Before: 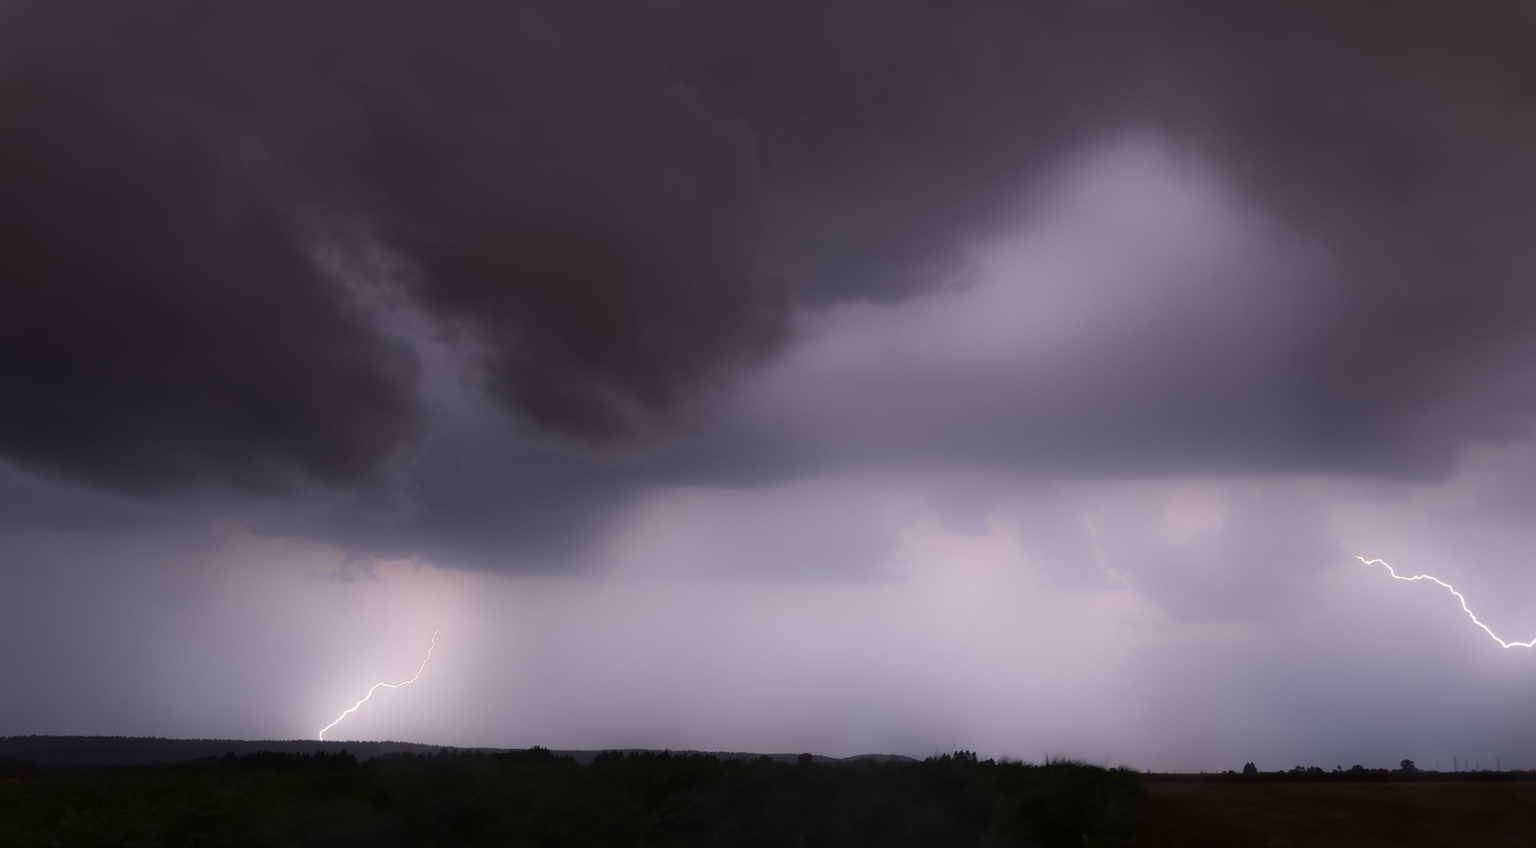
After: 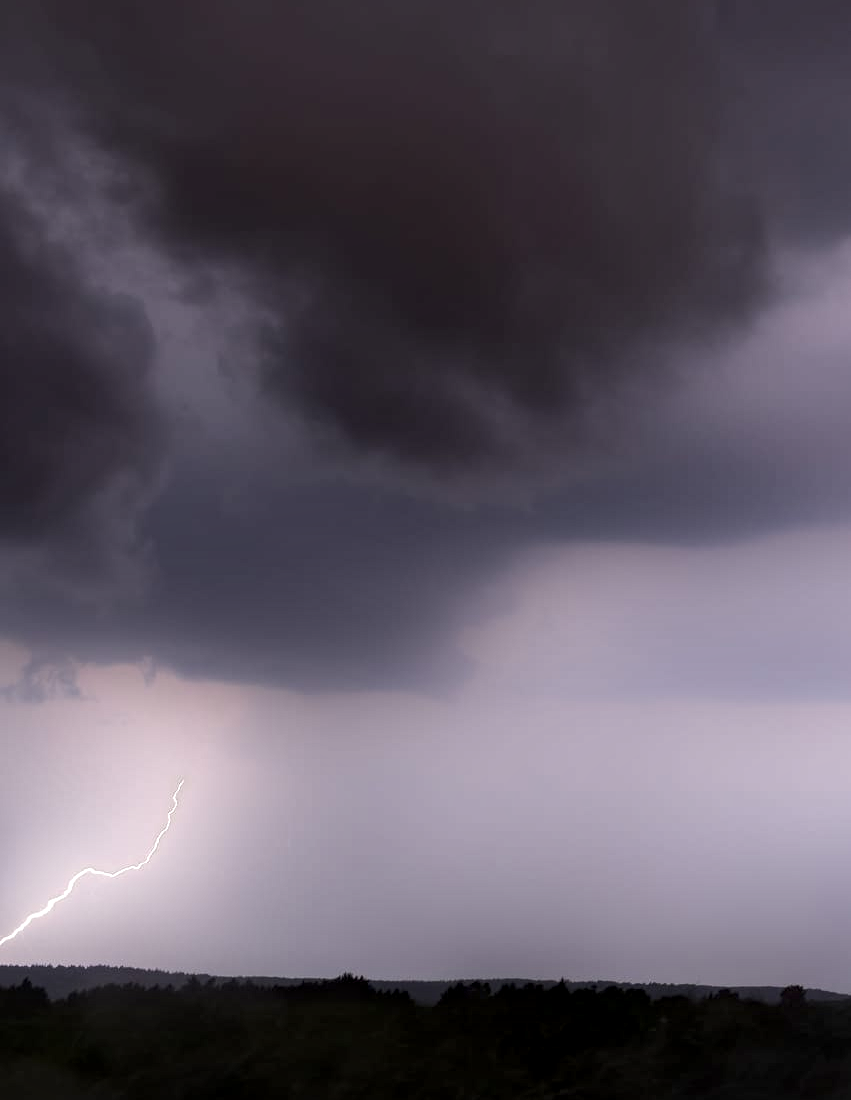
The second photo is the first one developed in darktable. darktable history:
local contrast: detail 160%
crop and rotate: left 21.354%, top 18.867%, right 45.255%, bottom 2.977%
velvia: strength 6.16%
